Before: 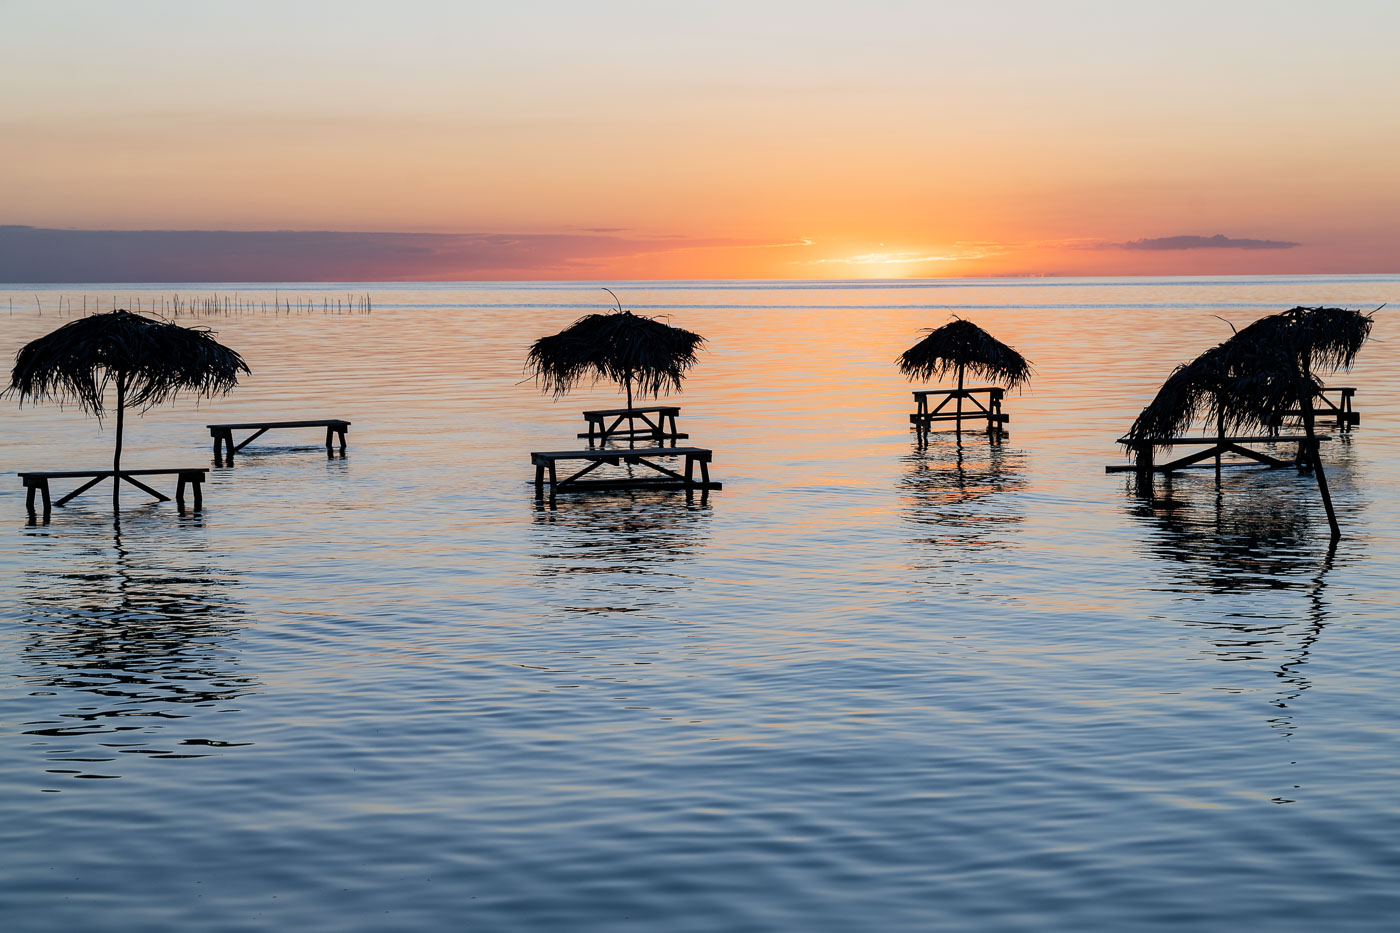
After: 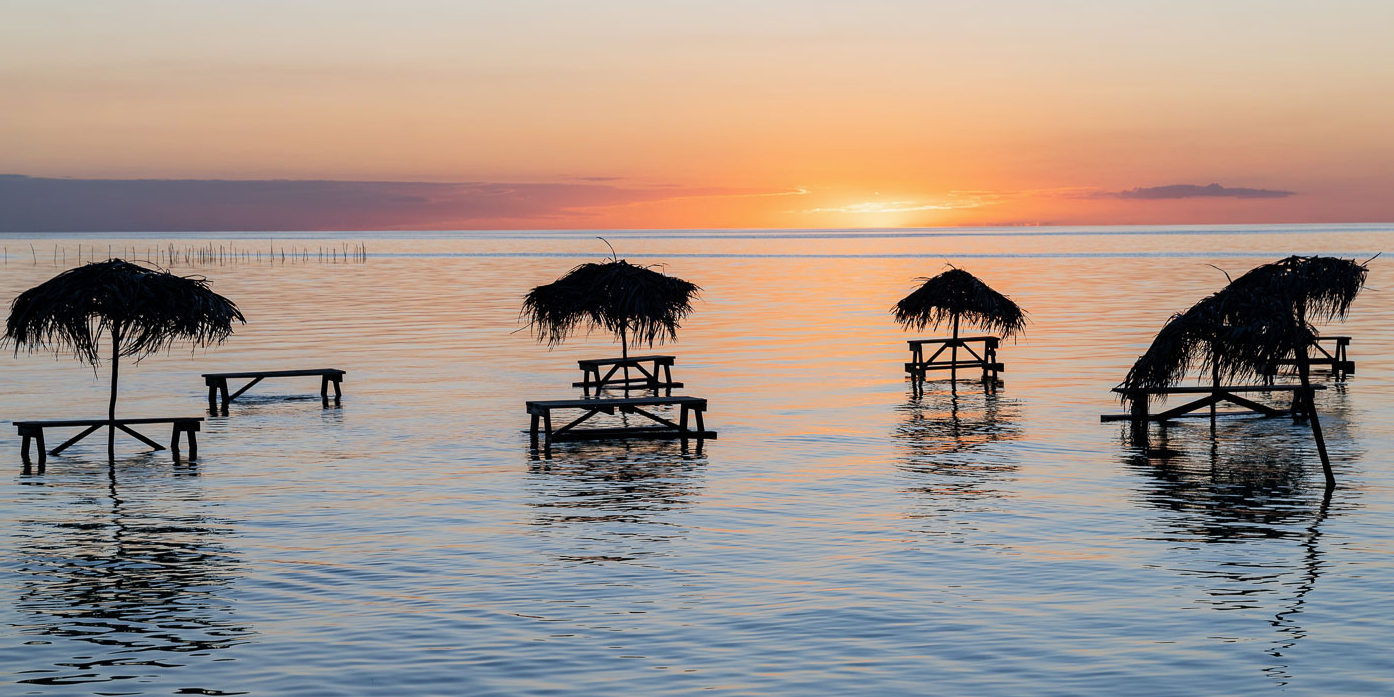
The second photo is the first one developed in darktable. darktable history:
crop: left 0.387%, top 5.469%, bottom 19.809%
exposure: exposure -0.048 EV, compensate highlight preservation false
